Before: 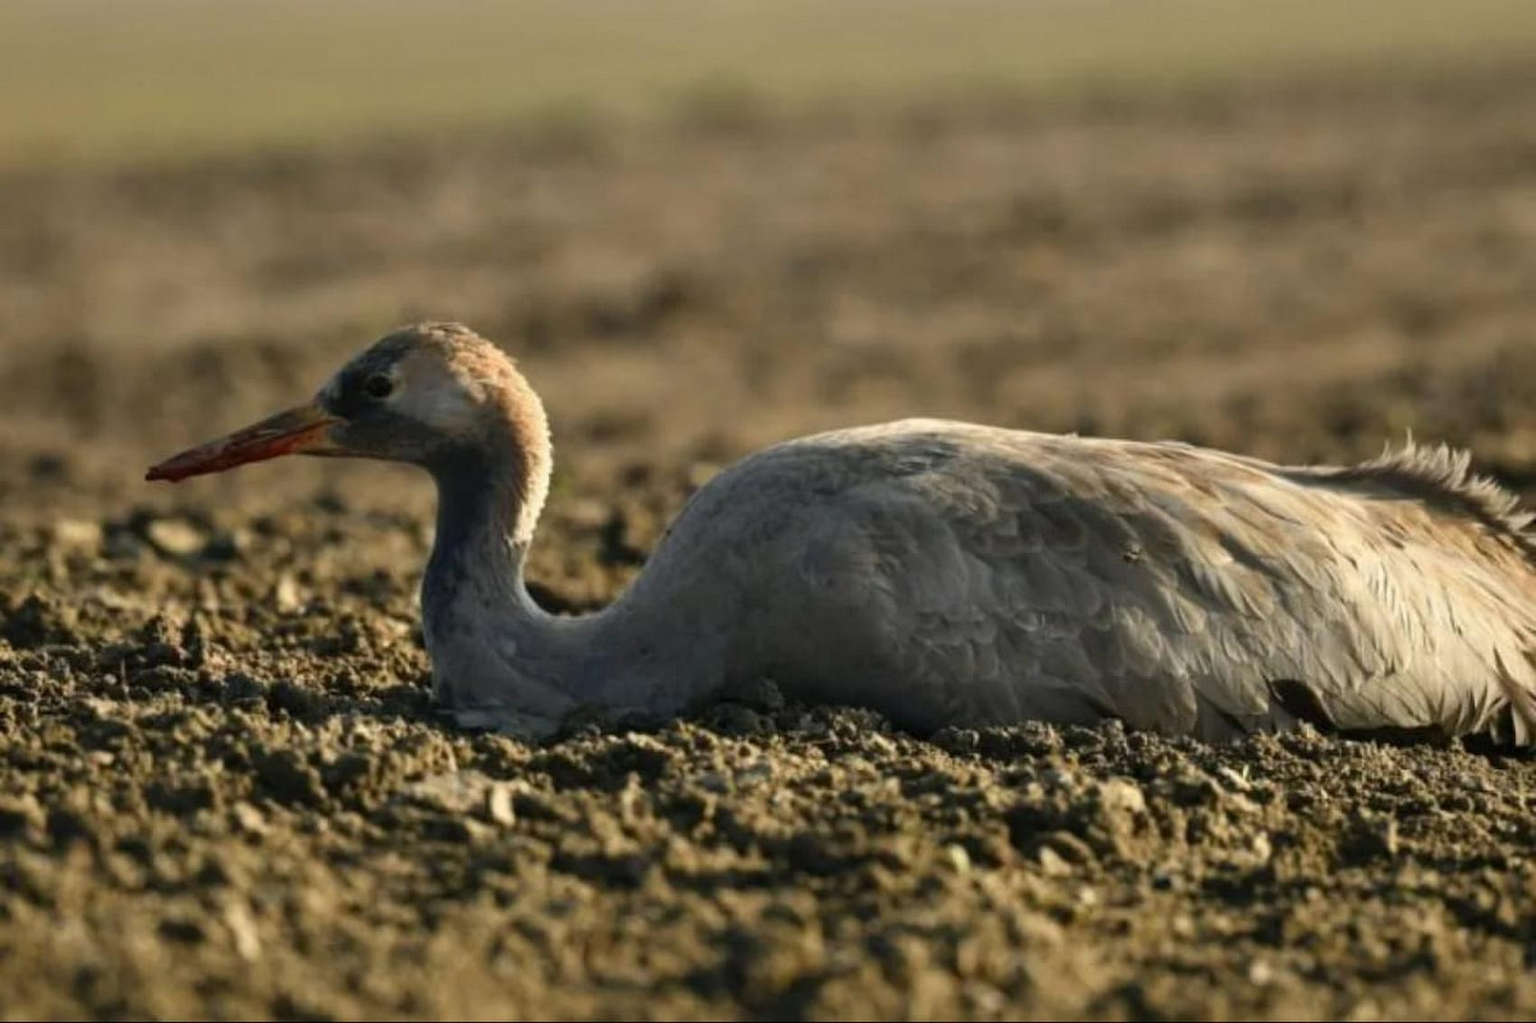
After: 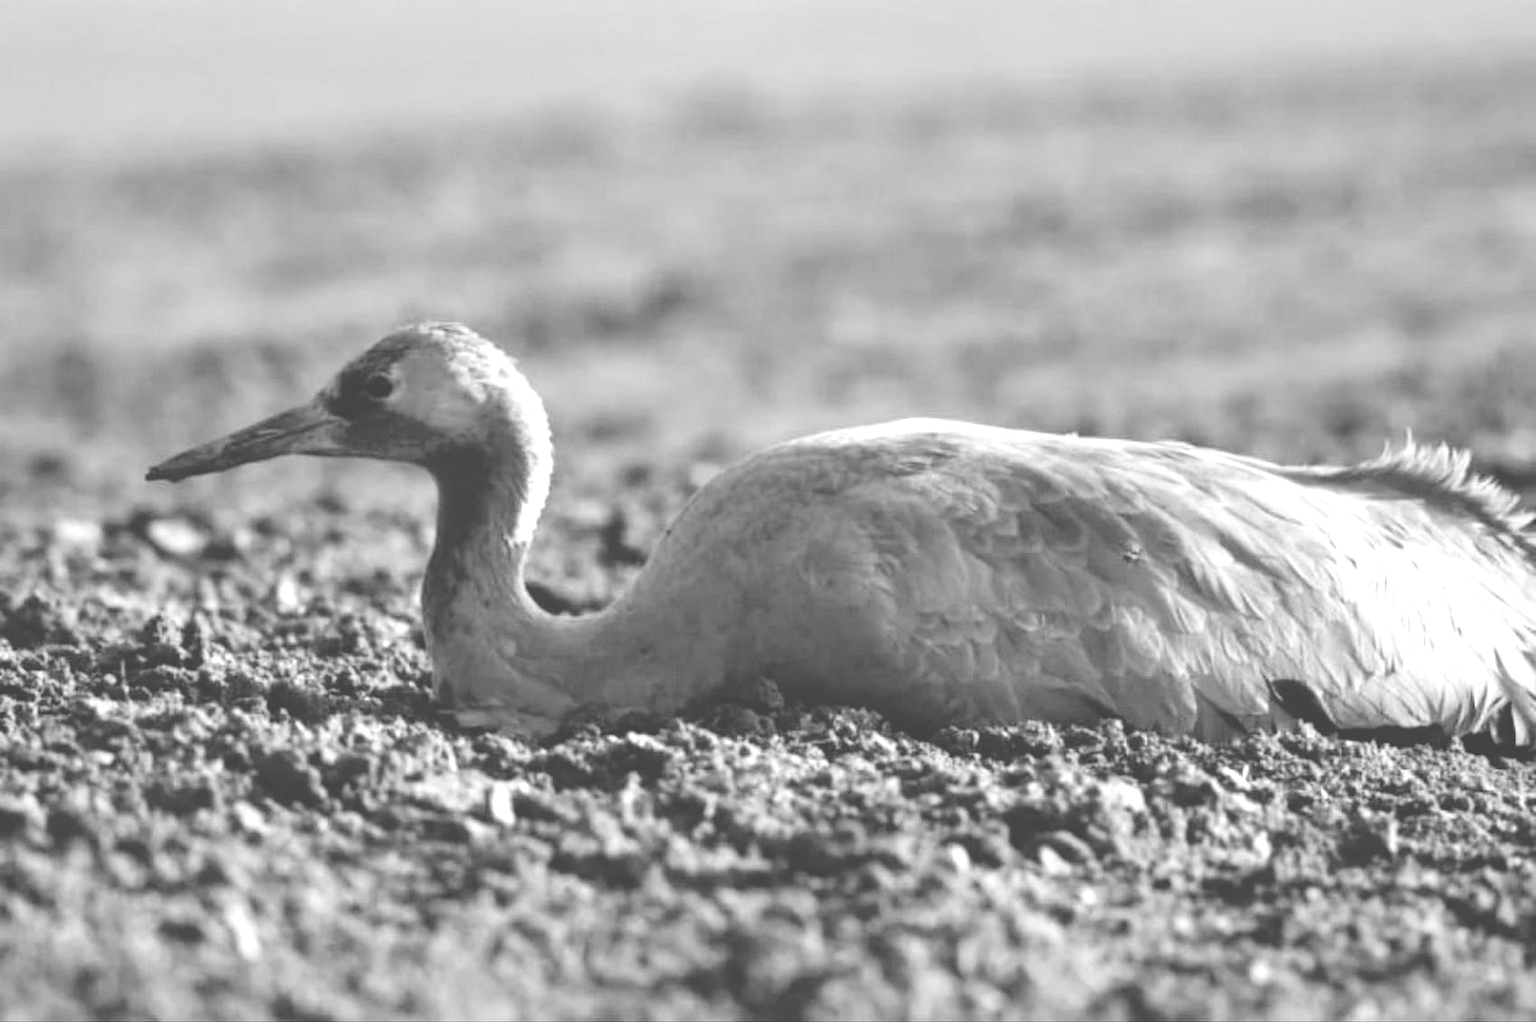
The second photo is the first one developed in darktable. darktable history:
colorize: hue 28.8°, source mix 100%
filmic rgb: white relative exposure 3.85 EV, hardness 4.3
monochrome: a -3.63, b -0.465
